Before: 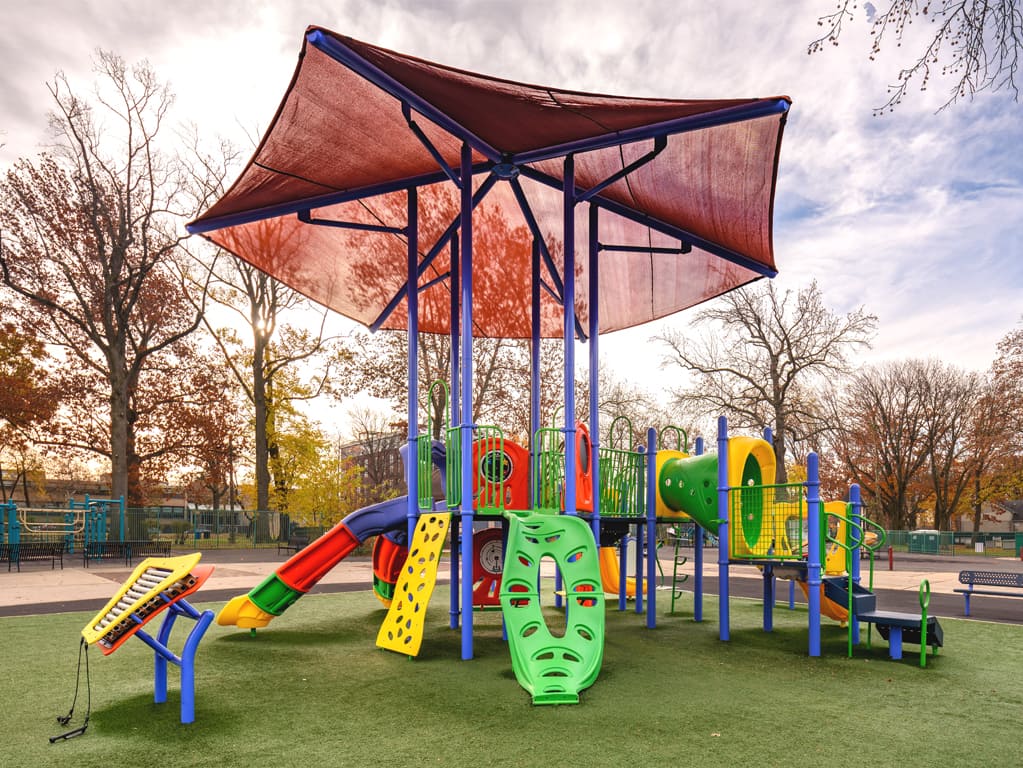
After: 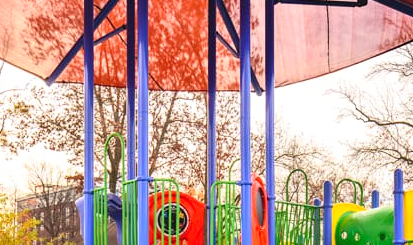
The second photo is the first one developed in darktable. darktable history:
crop: left 31.751%, top 32.172%, right 27.8%, bottom 35.83%
contrast brightness saturation: contrast 0.2, brightness 0.16, saturation 0.22
